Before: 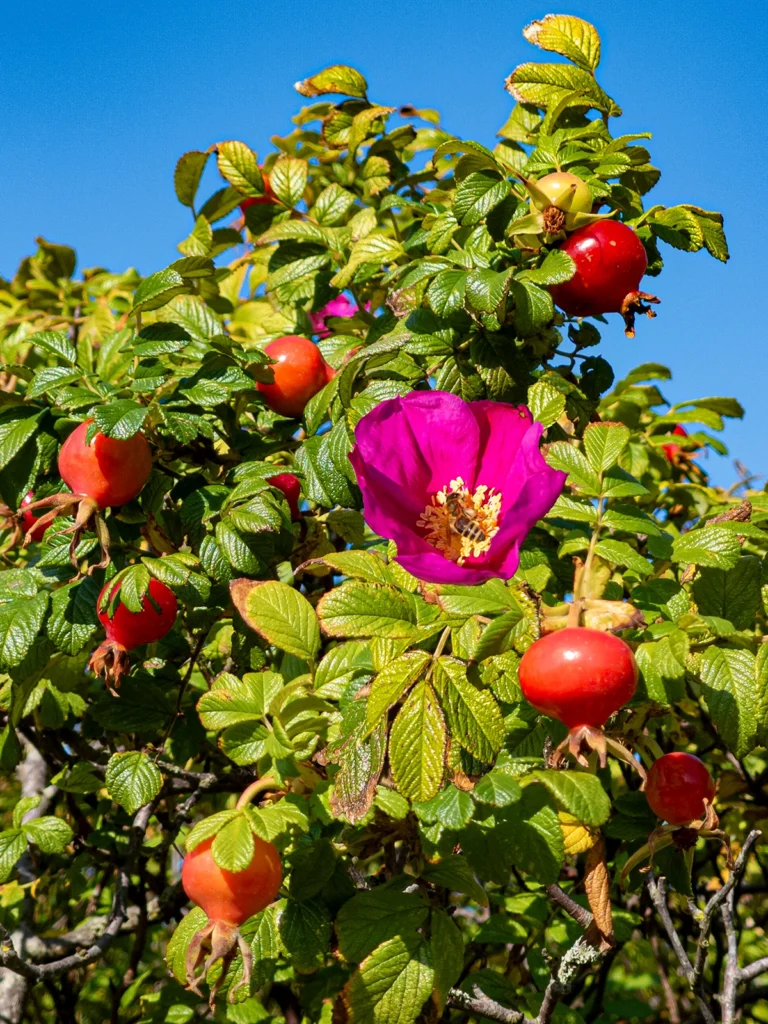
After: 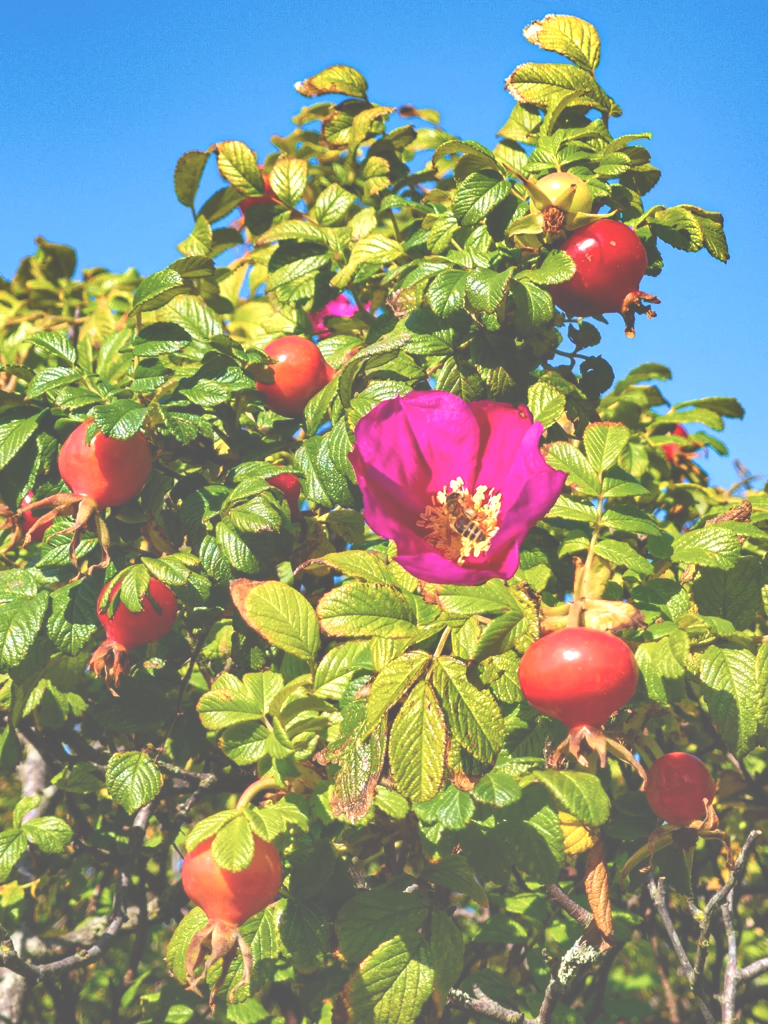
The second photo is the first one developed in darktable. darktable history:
shadows and highlights: shadows 25, highlights -48, soften with gaussian
exposure: black level correction -0.071, exposure 0.5 EV, compensate highlight preservation false
velvia: on, module defaults
